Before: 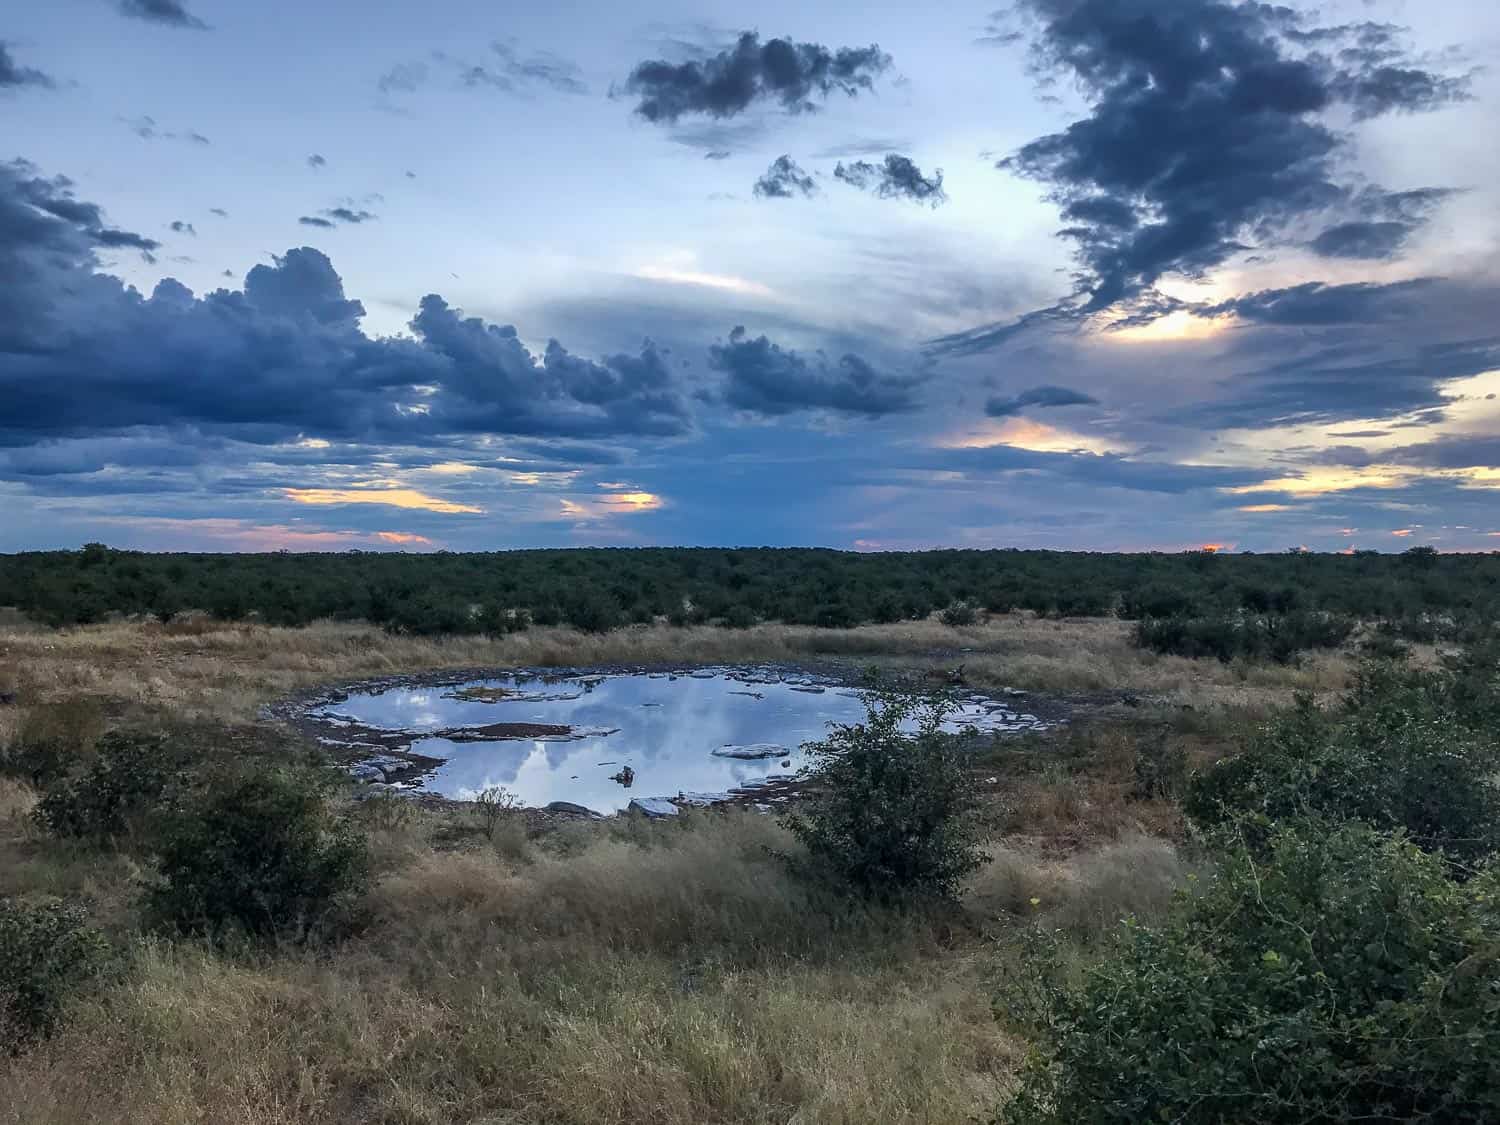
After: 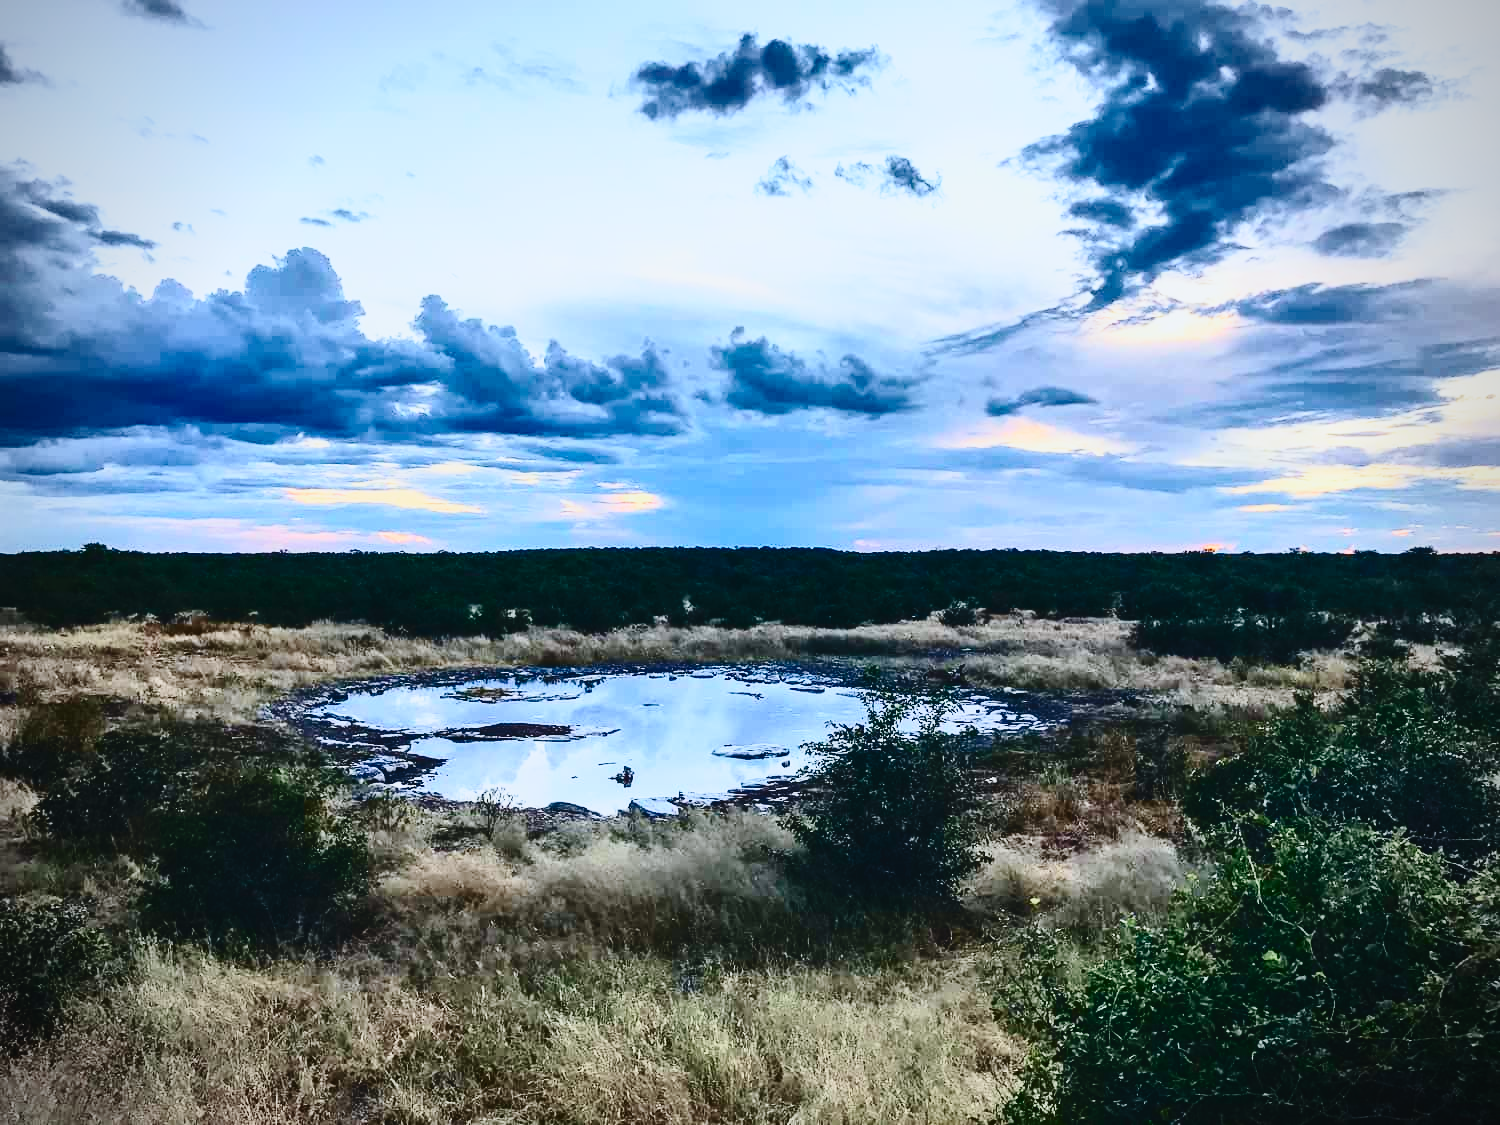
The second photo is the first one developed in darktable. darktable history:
contrast brightness saturation: contrast 0.28
base curve: curves: ch0 [(0, 0) (0.028, 0.03) (0.121, 0.232) (0.46, 0.748) (0.859, 0.968) (1, 1)], preserve colors none
tone curve: curves: ch0 [(0, 0.047) (0.15, 0.127) (0.46, 0.466) (0.751, 0.788) (1, 0.961)]; ch1 [(0, 0) (0.43, 0.408) (0.476, 0.469) (0.505, 0.501) (0.553, 0.557) (0.592, 0.58) (0.631, 0.625) (1, 1)]; ch2 [(0, 0) (0.505, 0.495) (0.55, 0.557) (0.583, 0.573) (1, 1)], color space Lab, independent channels, preserve colors none
vignetting: unbound false
